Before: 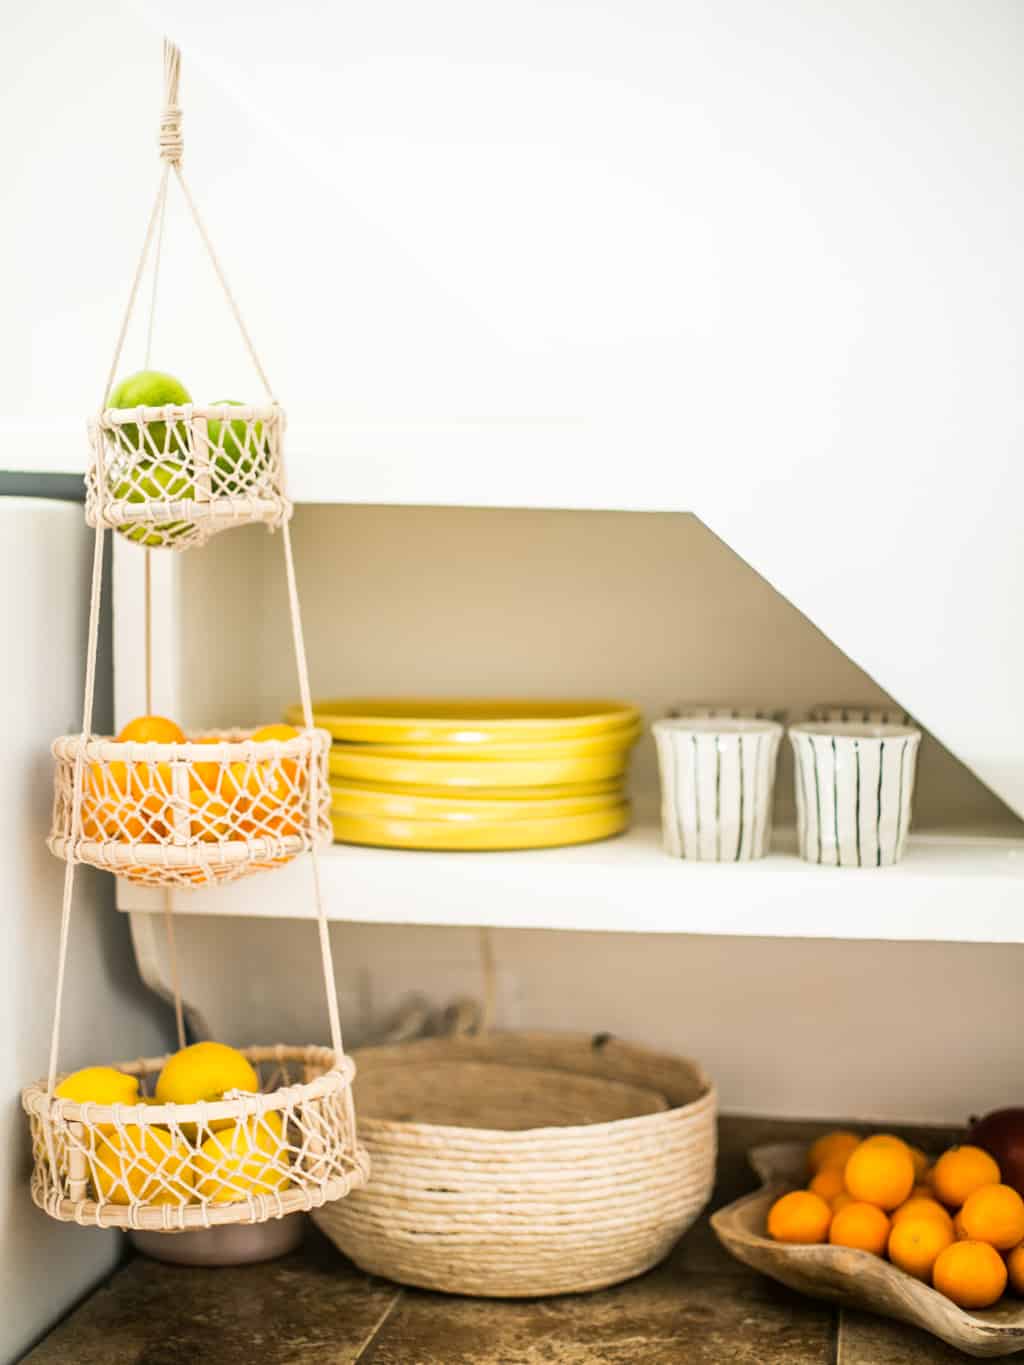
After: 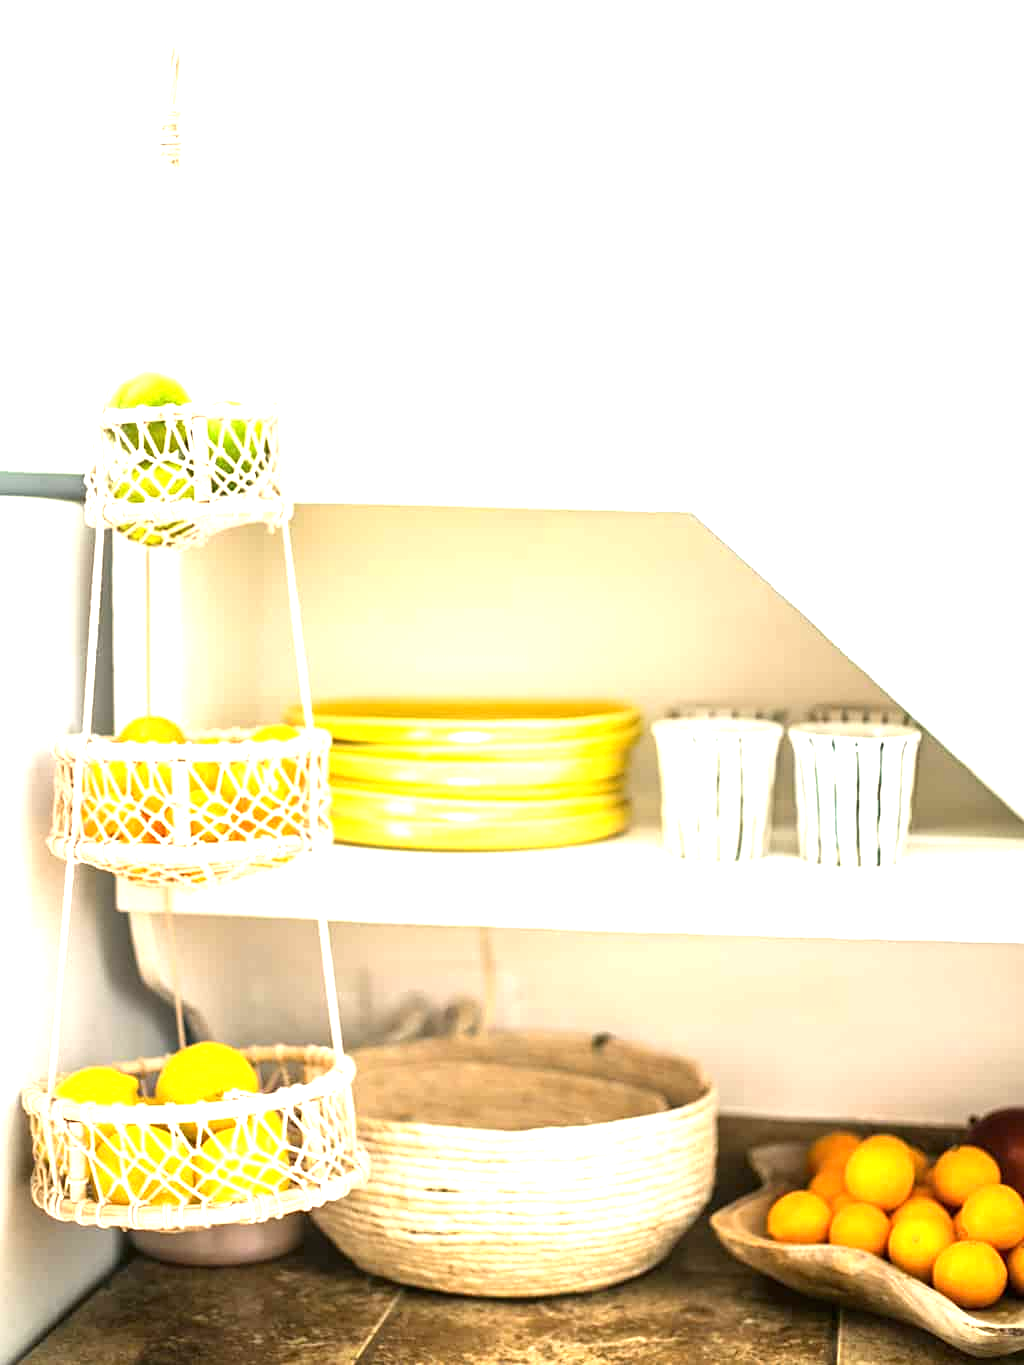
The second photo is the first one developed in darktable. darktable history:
sharpen: amount 0.211
exposure: black level correction 0, exposure 1.101 EV, compensate highlight preservation false
